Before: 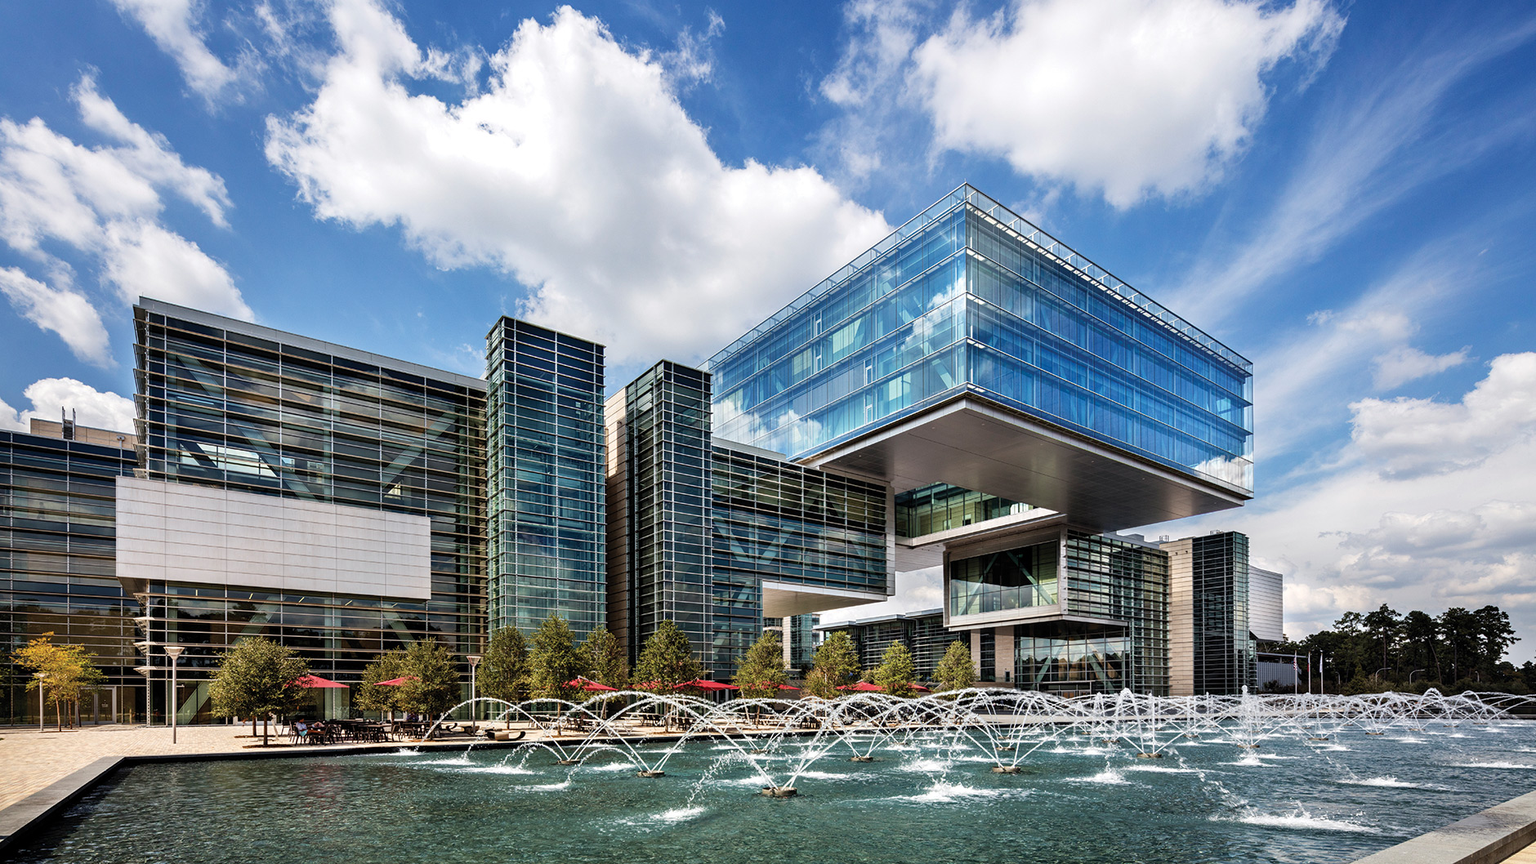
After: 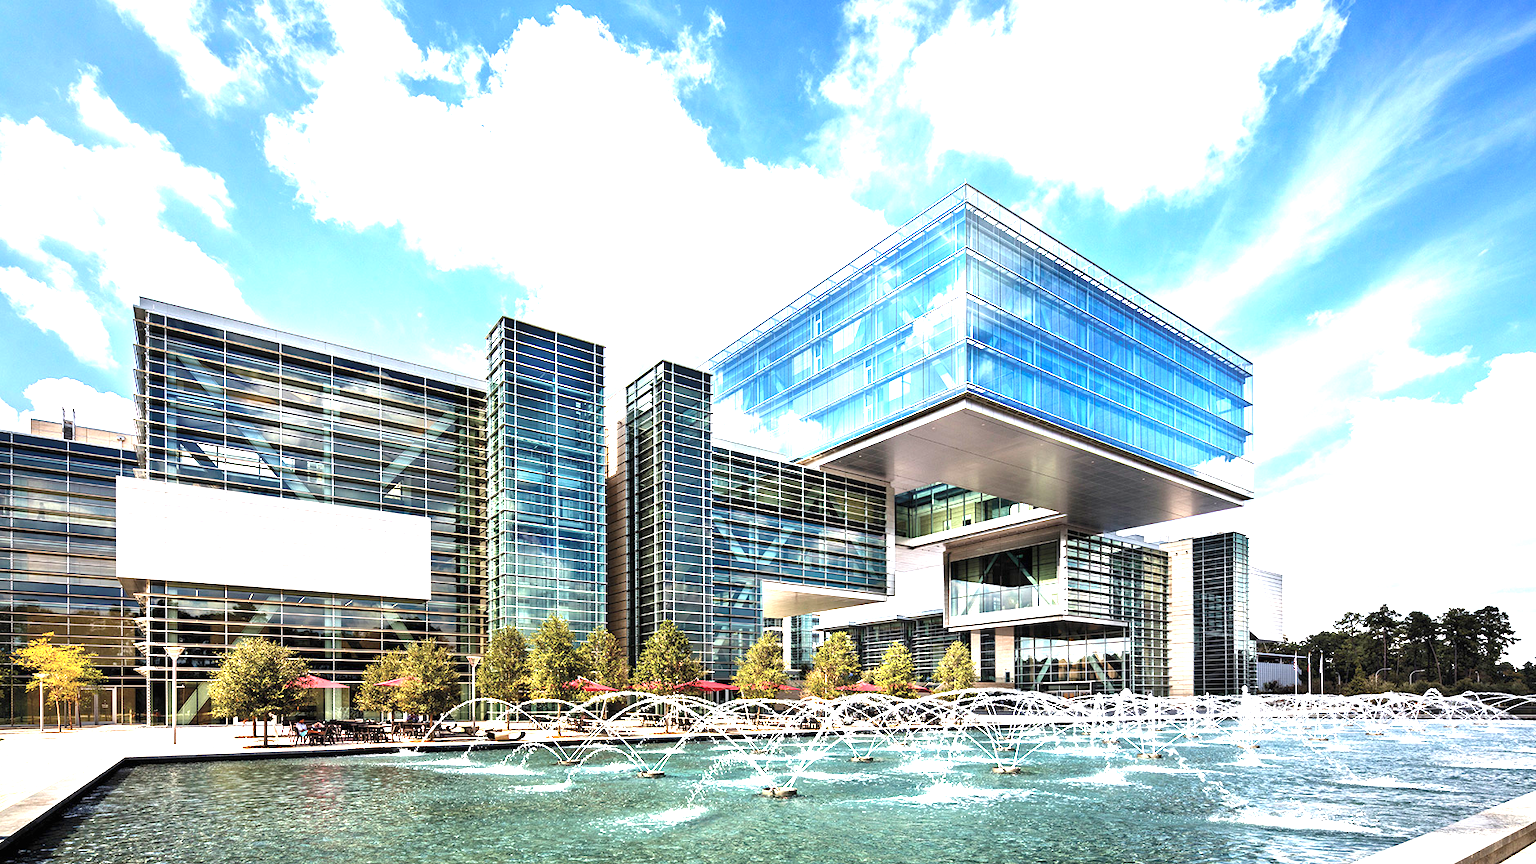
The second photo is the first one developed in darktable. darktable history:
color balance rgb: global vibrance 10%
exposure: black level correction 0, exposure 1.741 EV, compensate exposure bias true, compensate highlight preservation false
